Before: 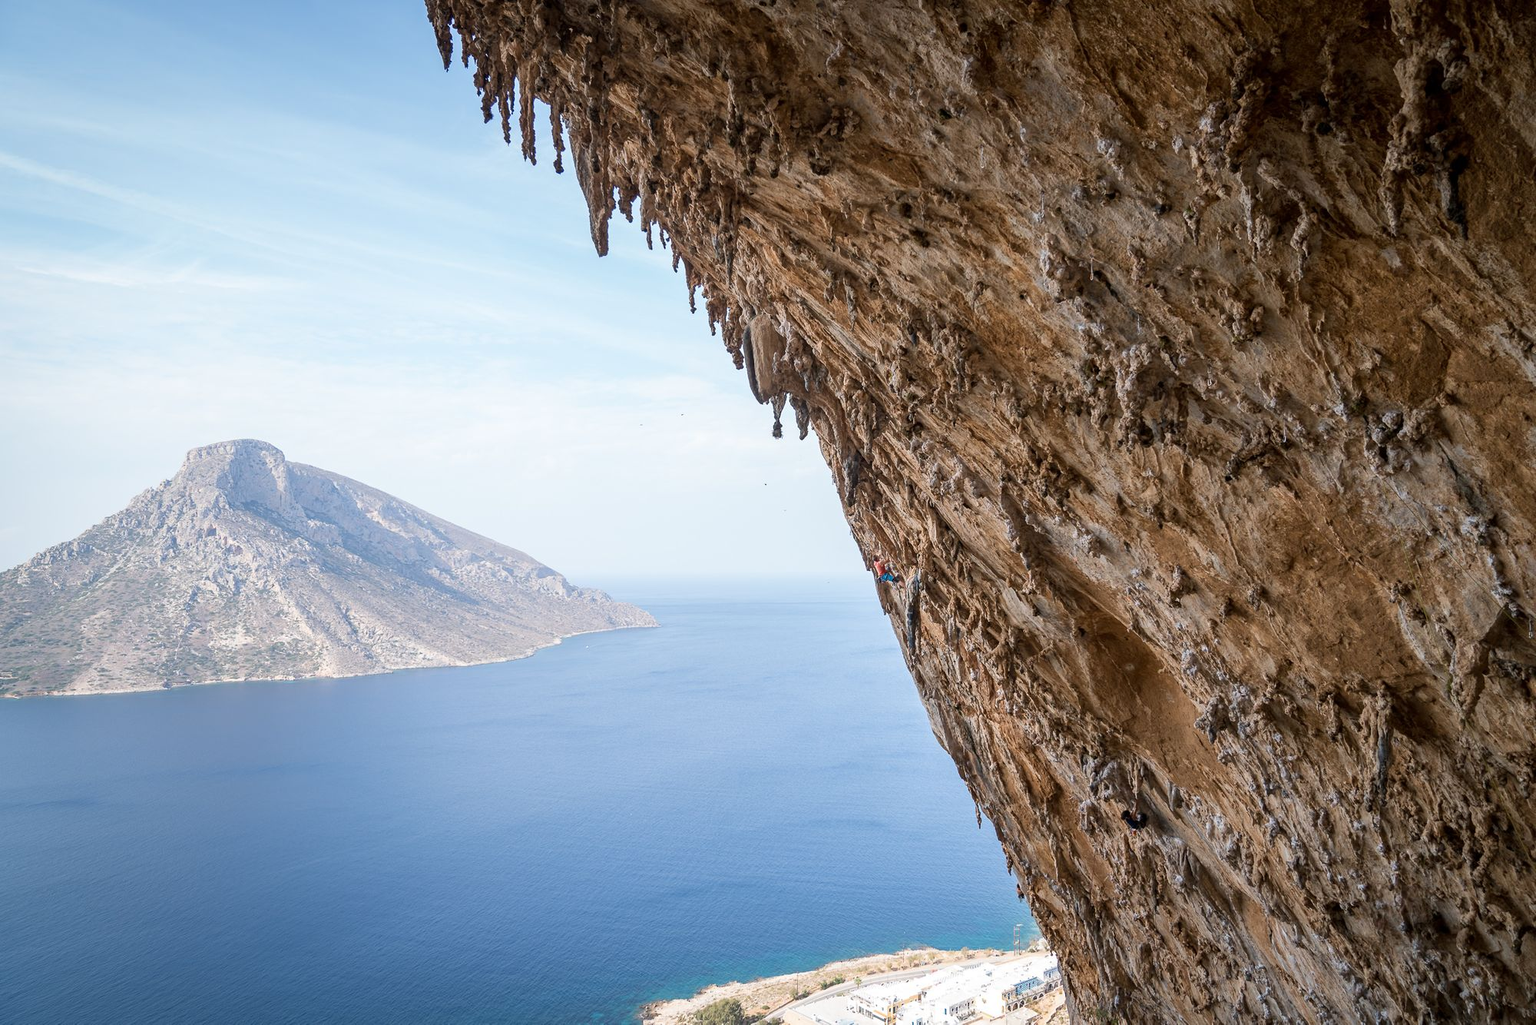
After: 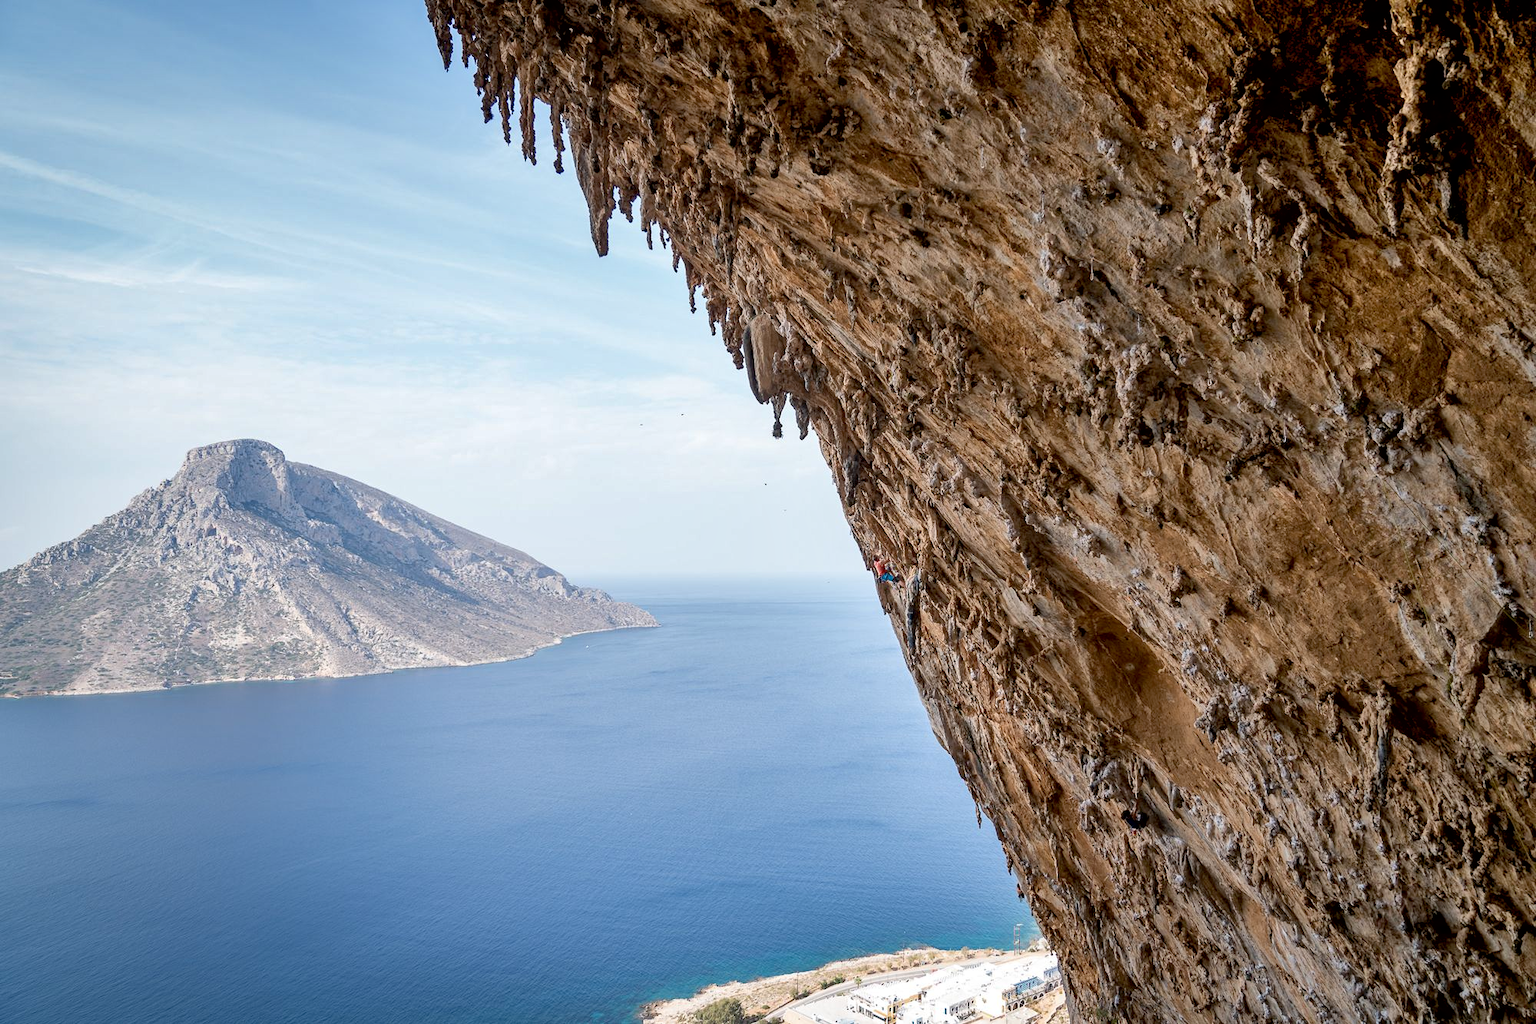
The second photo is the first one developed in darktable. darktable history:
exposure: black level correction 0.009, exposure 0.014 EV, compensate highlight preservation false
shadows and highlights: low approximation 0.01, soften with gaussian
